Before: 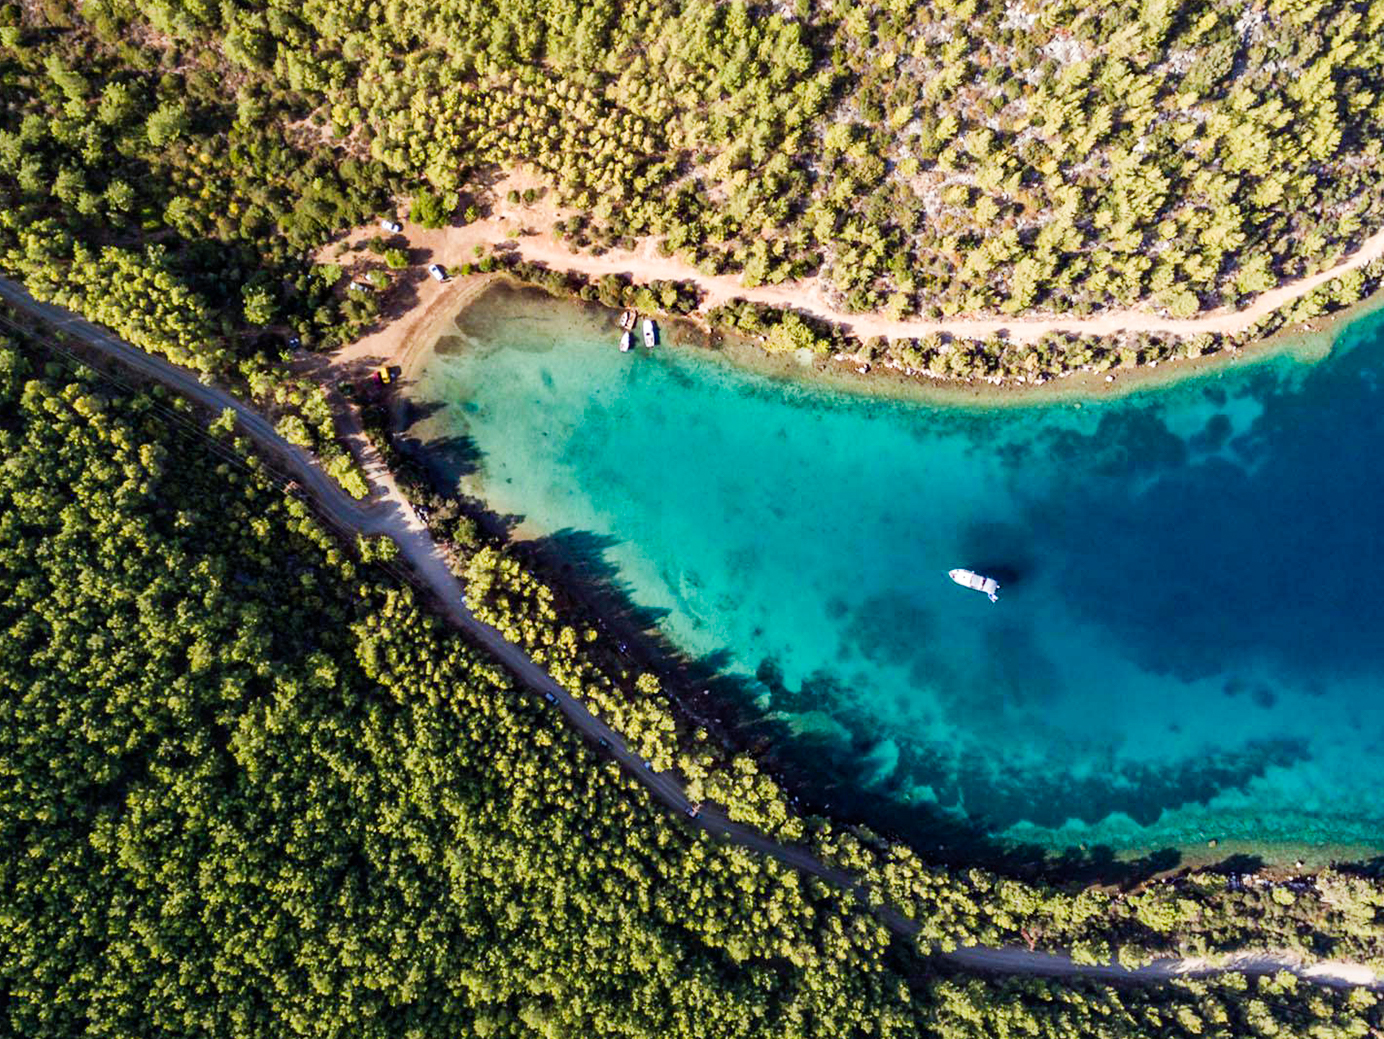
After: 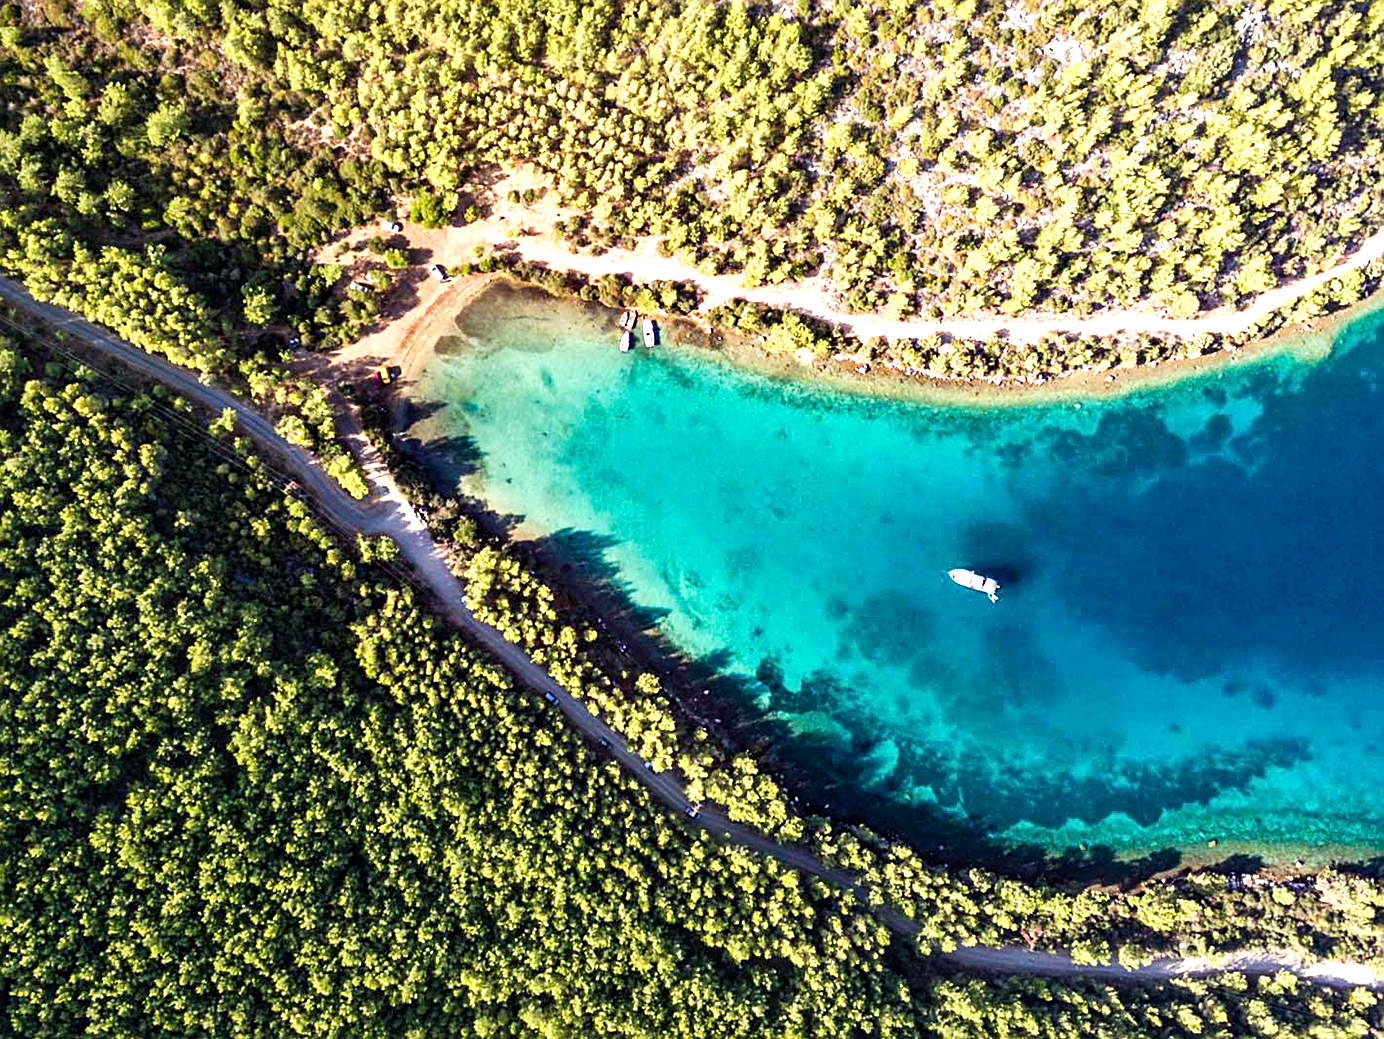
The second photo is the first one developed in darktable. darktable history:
sharpen: on, module defaults
exposure: exposure 0.639 EV, compensate exposure bias true, compensate highlight preservation false
